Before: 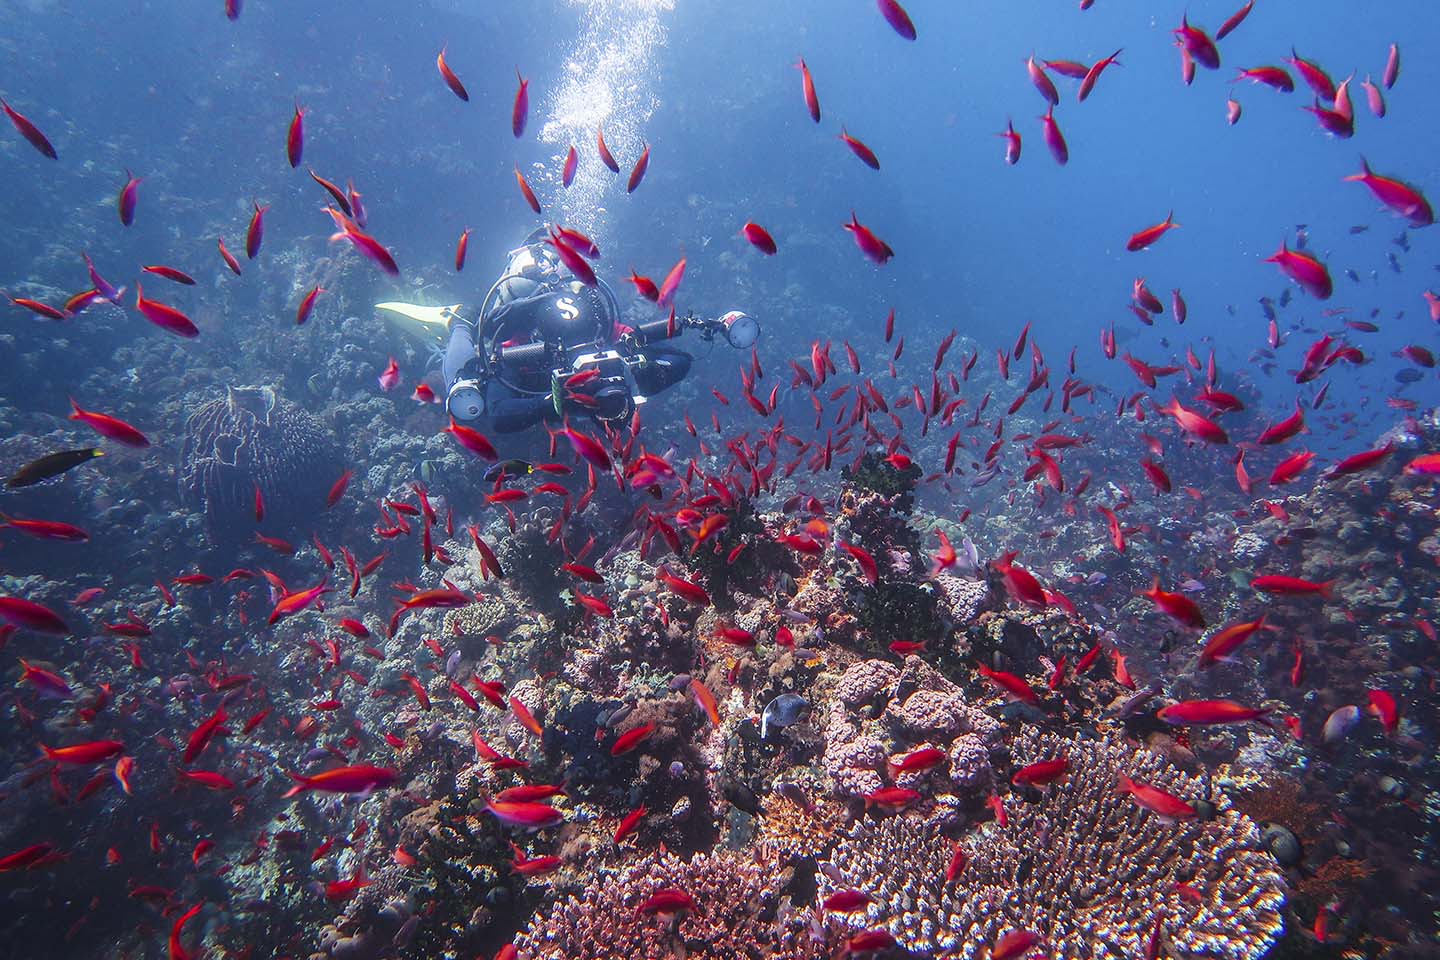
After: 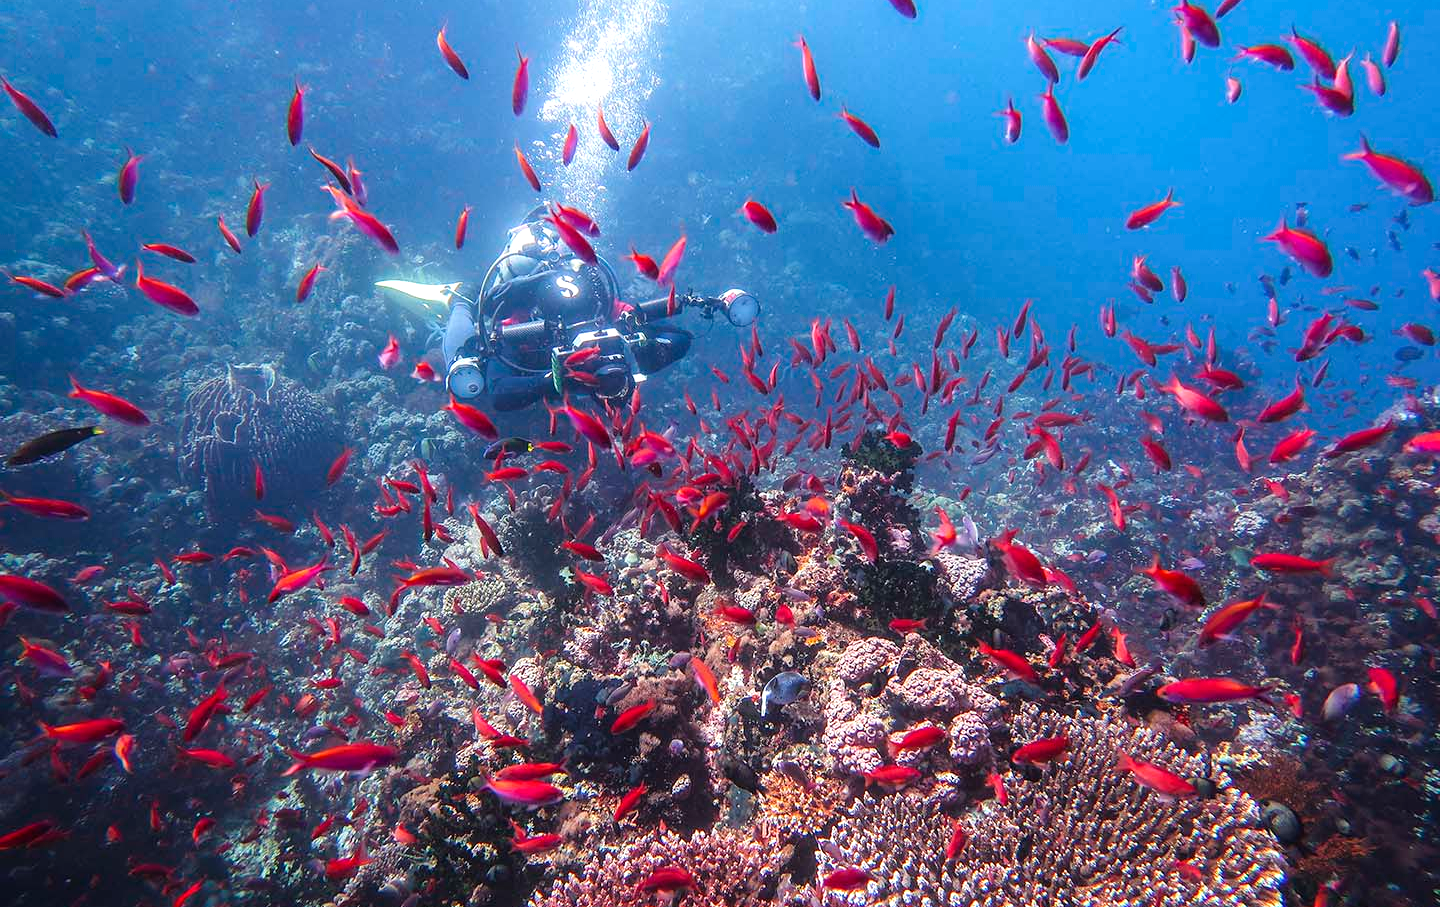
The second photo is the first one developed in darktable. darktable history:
tone equalizer: -8 EV -0.404 EV, -7 EV -0.413 EV, -6 EV -0.316 EV, -5 EV -0.208 EV, -3 EV 0.253 EV, -2 EV 0.334 EV, -1 EV 0.376 EV, +0 EV 0.406 EV
crop and rotate: top 2.39%, bottom 3.046%
